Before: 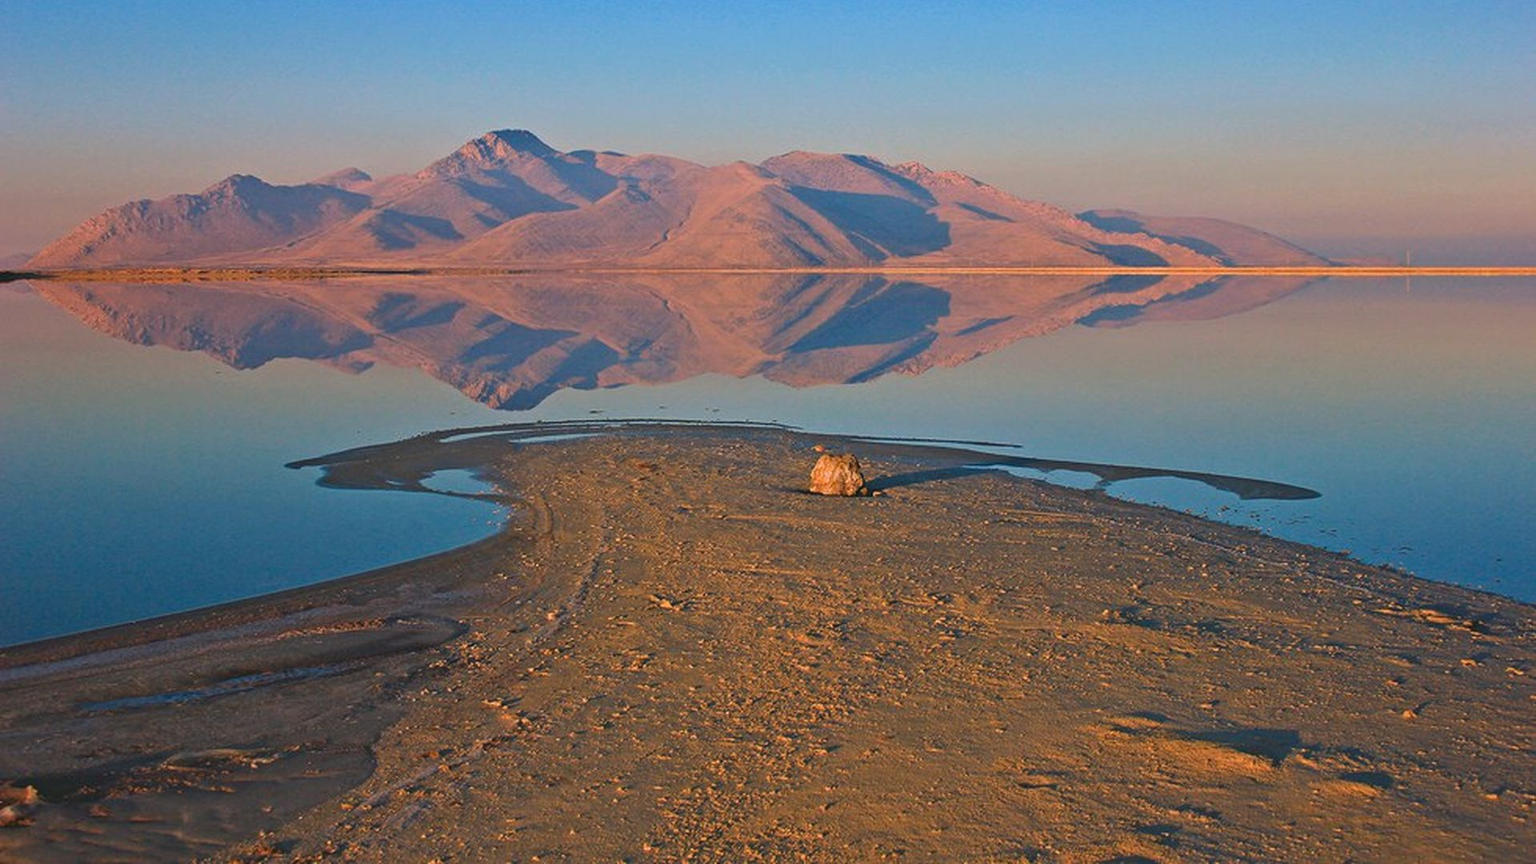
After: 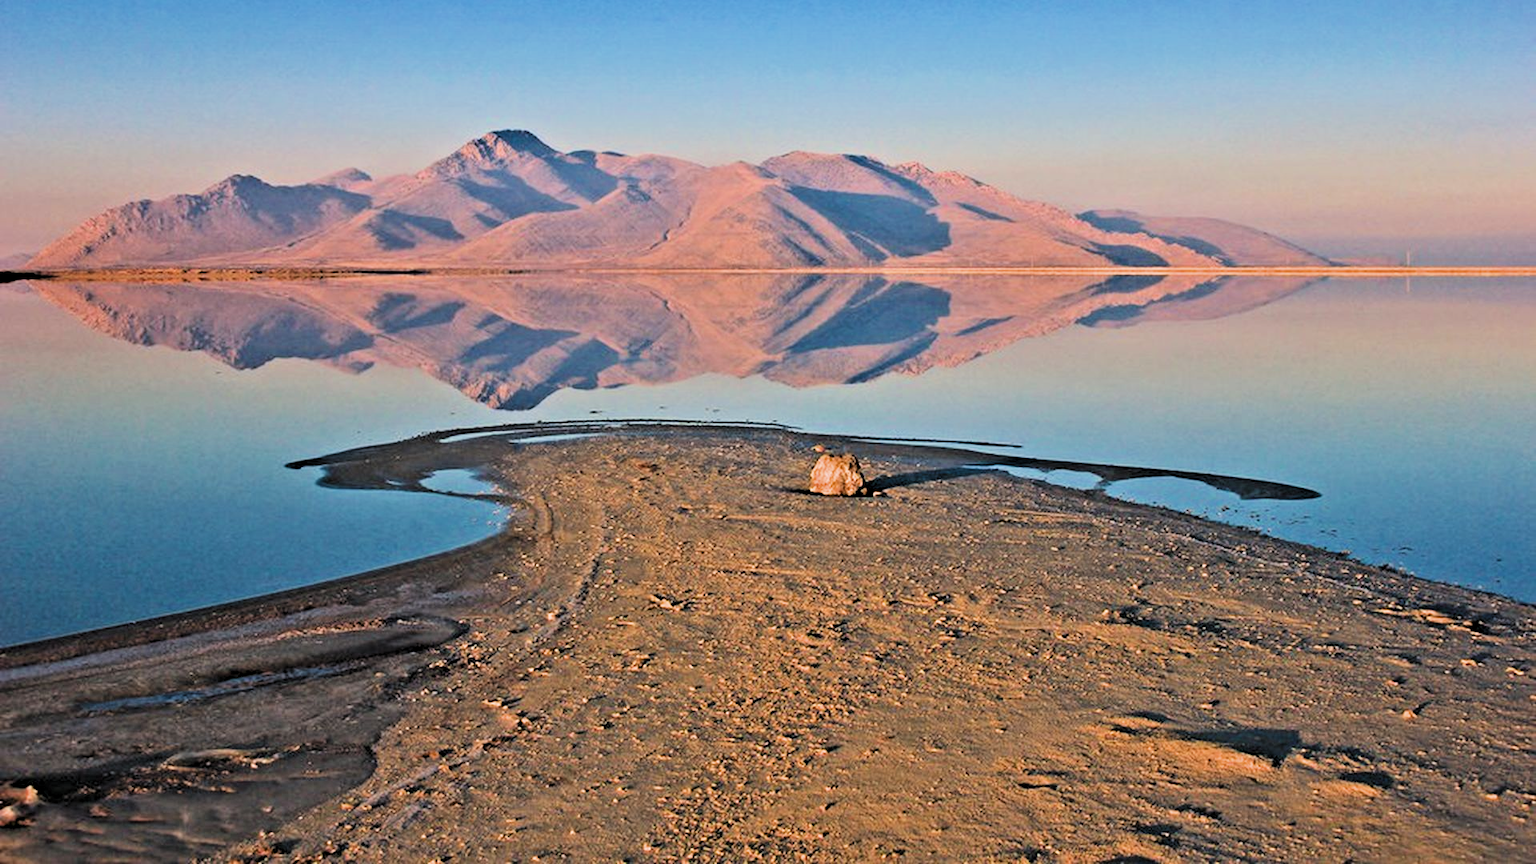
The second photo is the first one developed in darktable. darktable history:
contrast equalizer: y [[0.511, 0.558, 0.631, 0.632, 0.559, 0.512], [0.5 ×6], [0.5 ×6], [0 ×6], [0 ×6]]
filmic rgb: black relative exposure -7.15 EV, white relative exposure 5.36 EV, hardness 3.02, color science v6 (2022)
exposure: black level correction 0, exposure 1.3 EV, compensate highlight preservation false
levels: levels [0.116, 0.574, 1]
